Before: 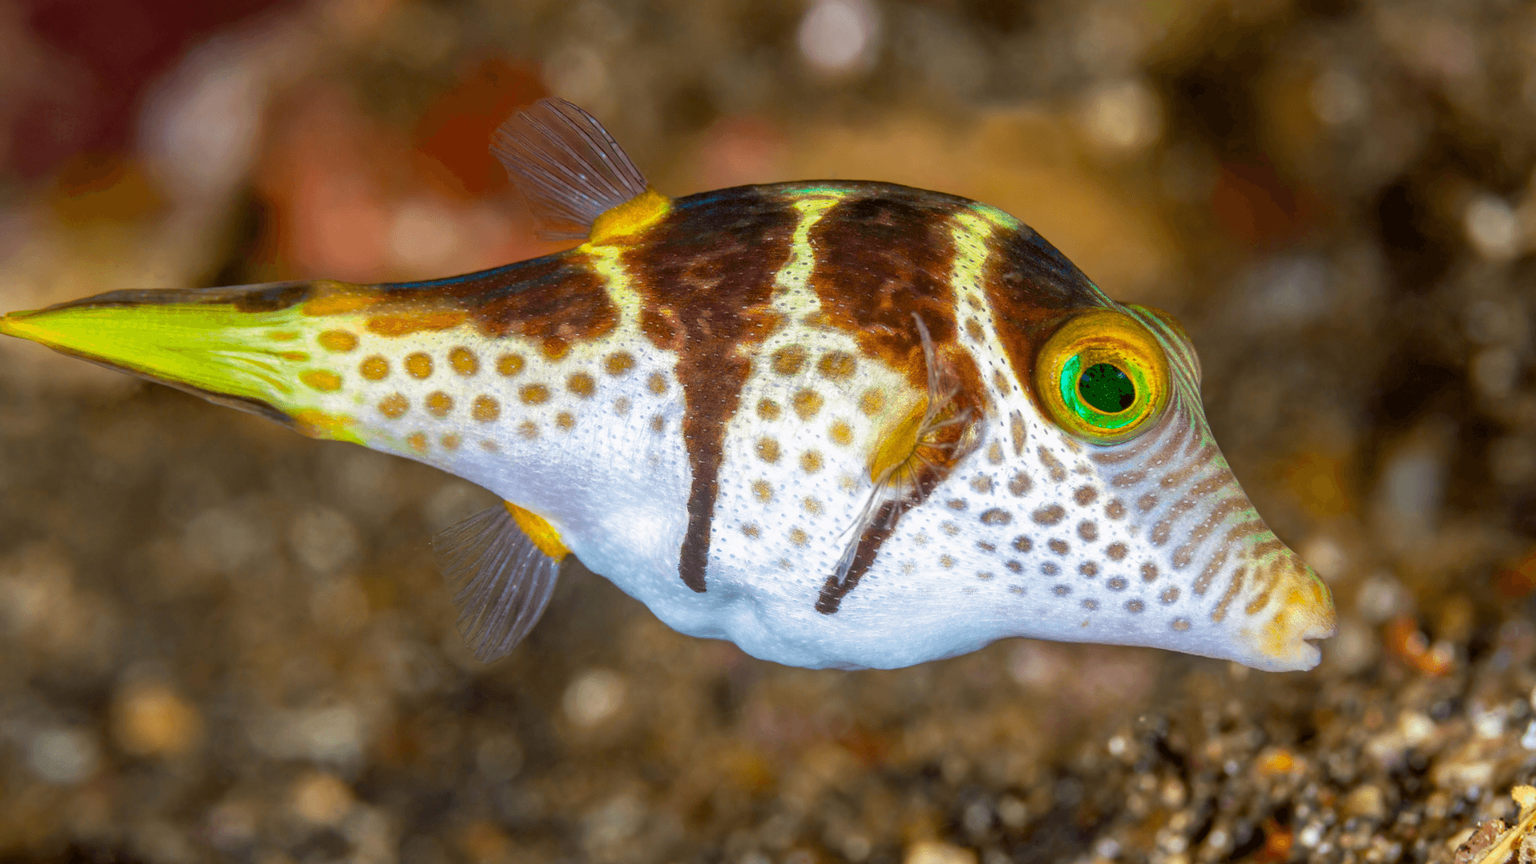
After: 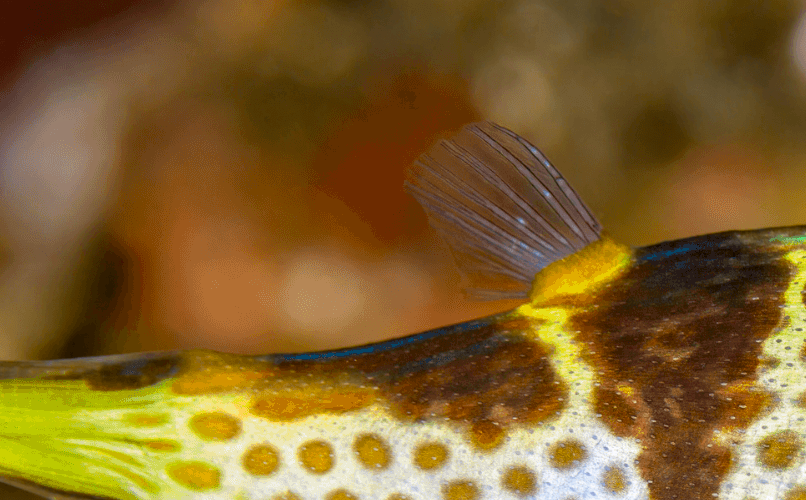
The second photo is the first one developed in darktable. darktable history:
crop and rotate: left 10.817%, top 0.062%, right 47.194%, bottom 53.626%
tone equalizer: on, module defaults
color contrast: green-magenta contrast 0.85, blue-yellow contrast 1.25, unbound 0
